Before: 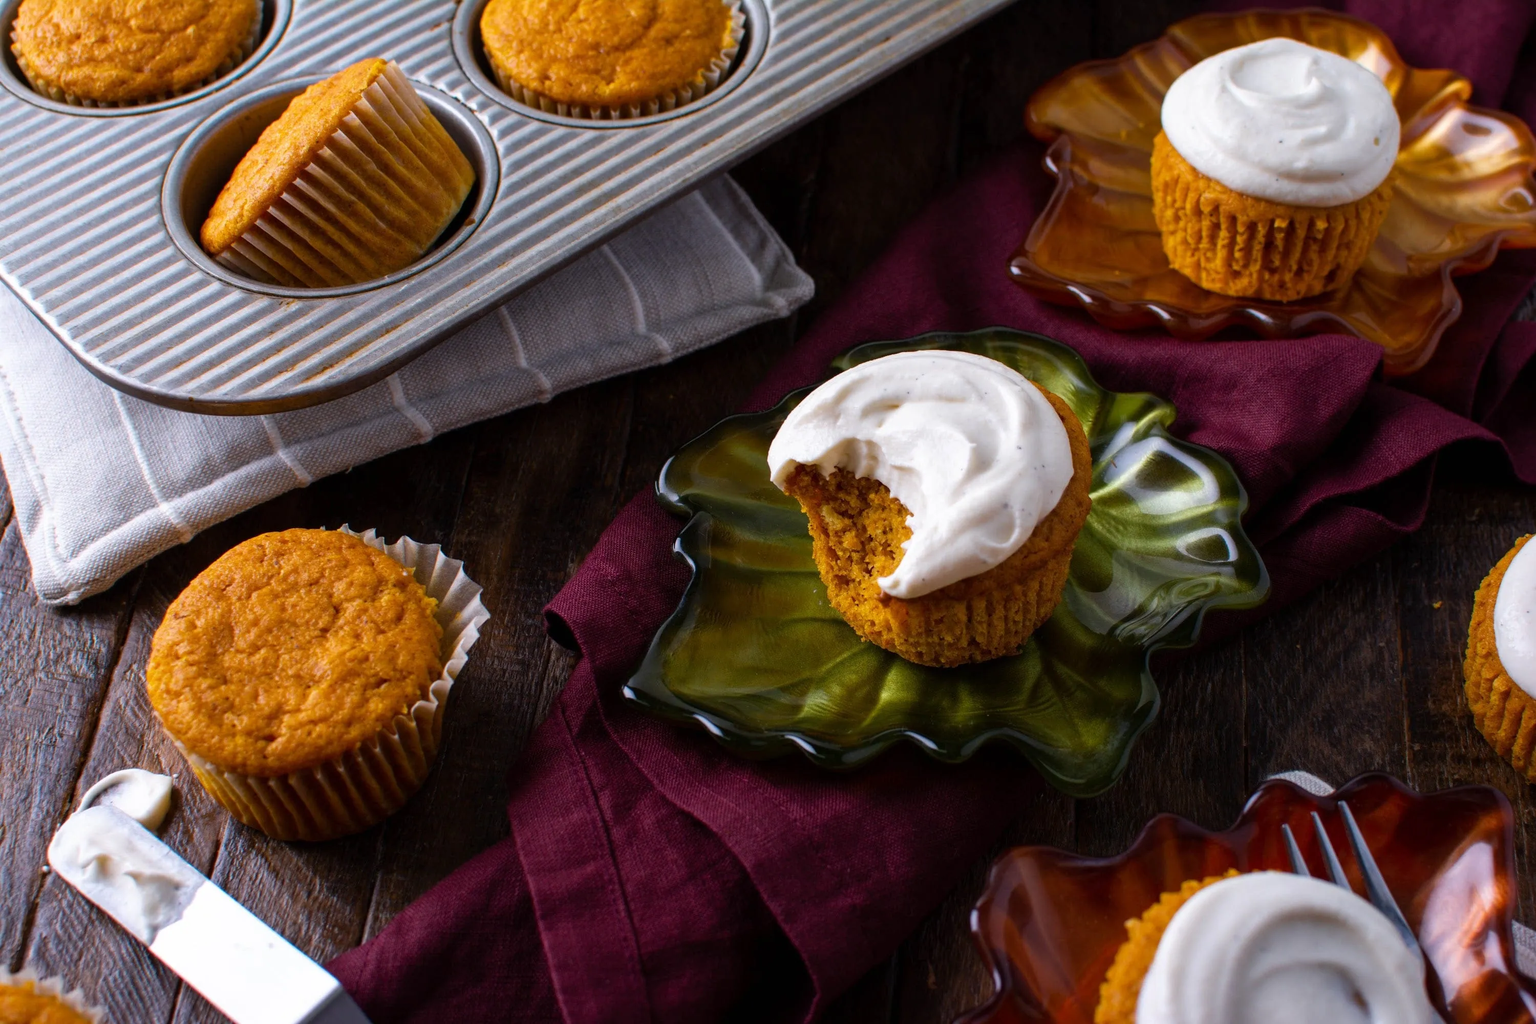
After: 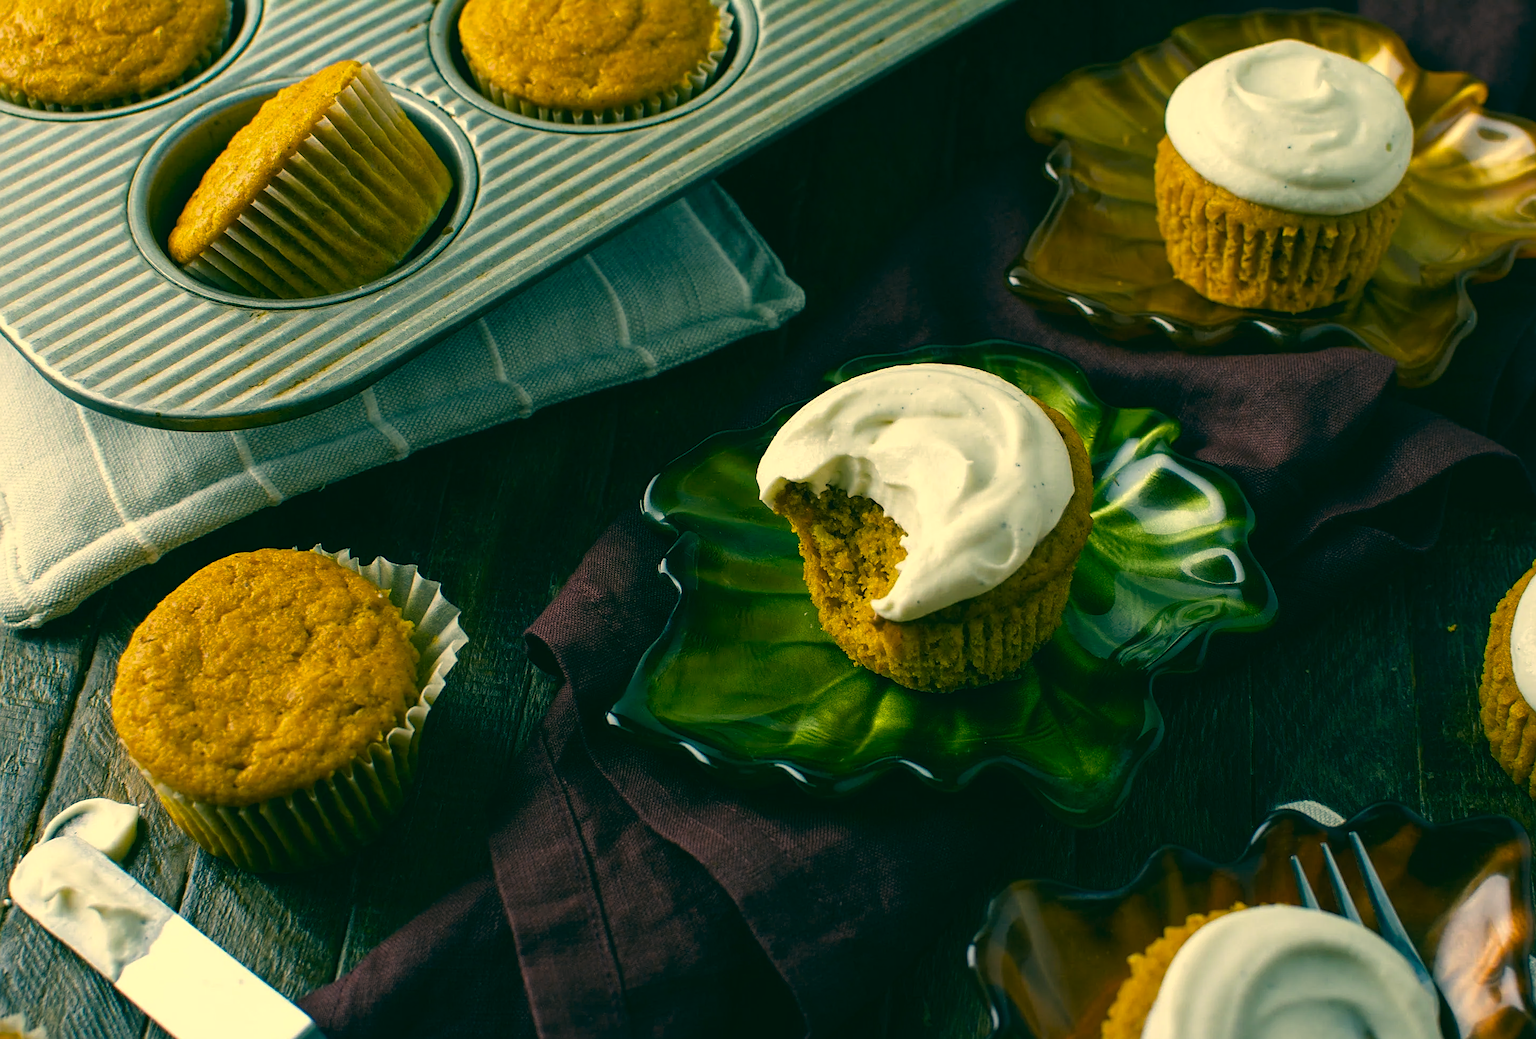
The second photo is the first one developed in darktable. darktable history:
crop and rotate: left 2.536%, right 1.107%, bottom 2.246%
rotate and perspective: crop left 0, crop top 0
color correction: highlights a* 1.83, highlights b* 34.02, shadows a* -36.68, shadows b* -5.48
sharpen: on, module defaults
exposure: compensate highlight preservation false
